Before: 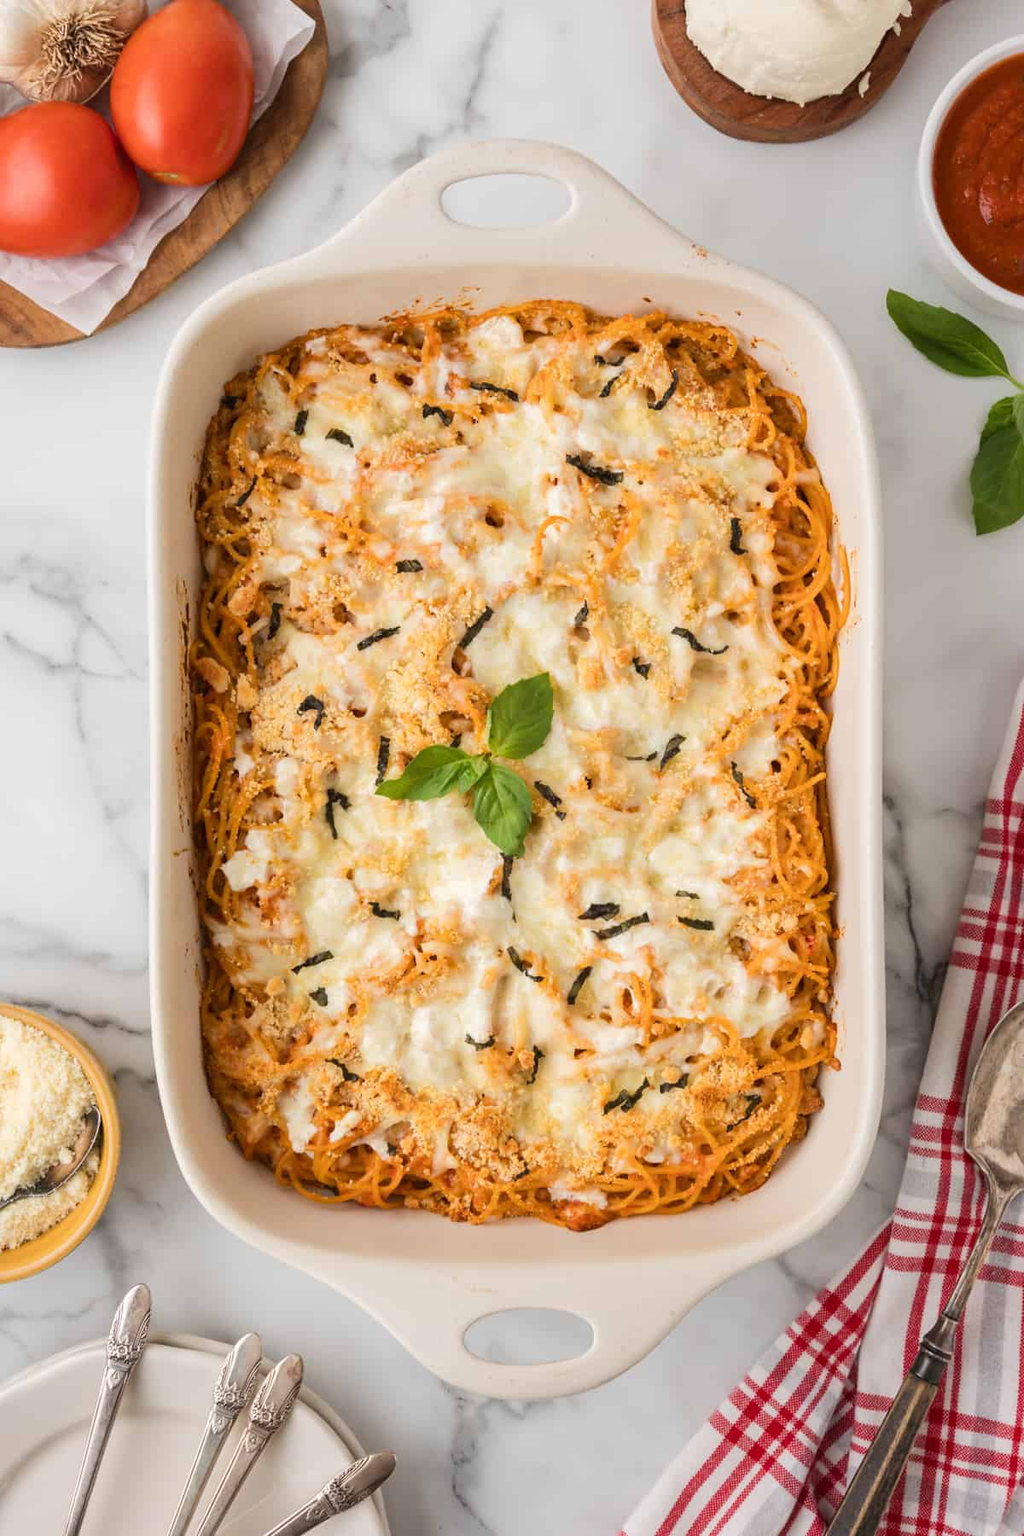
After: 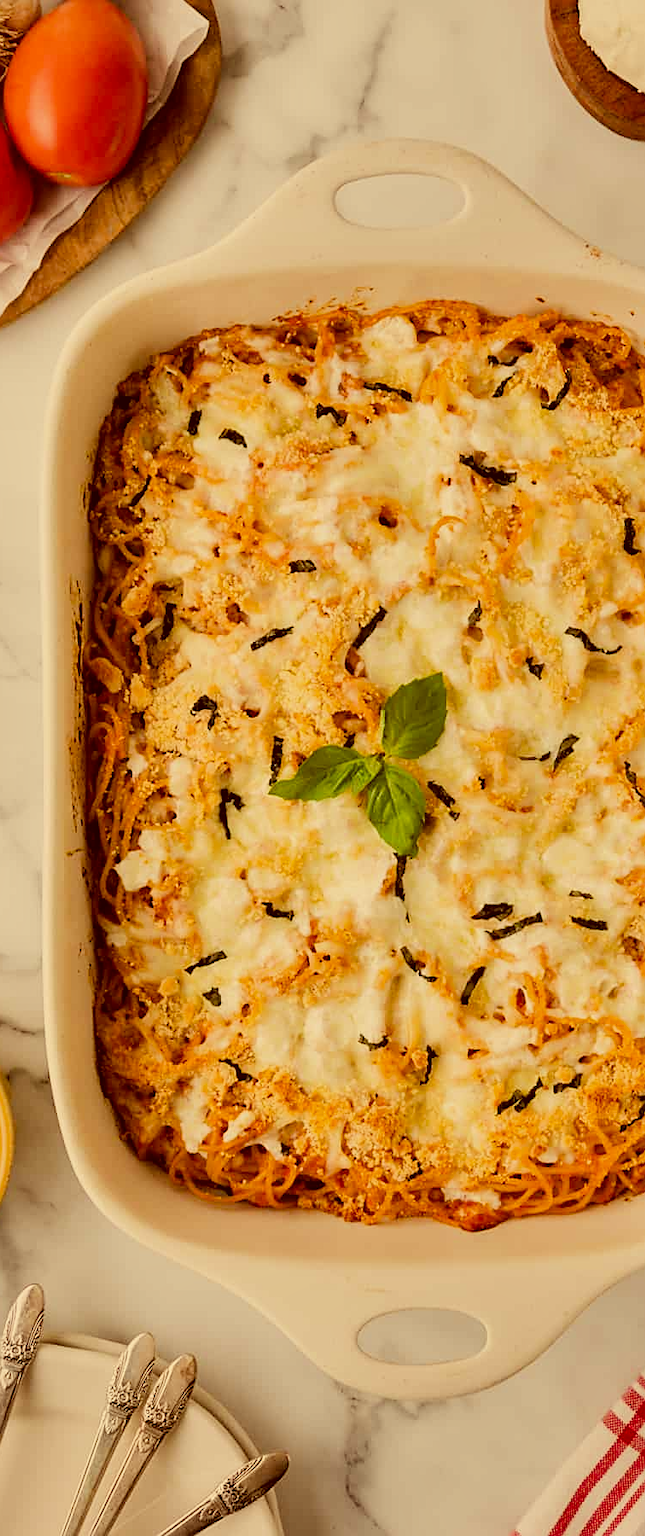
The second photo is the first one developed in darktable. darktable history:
color correction: highlights a* 1.15, highlights b* 24.78, shadows a* 16.02, shadows b* 24.22
shadows and highlights: soften with gaussian
filmic rgb: black relative exposure -4.74 EV, white relative exposure 4.05 EV, hardness 2.79
sharpen: on, module defaults
tone equalizer: -8 EV -0.001 EV, -7 EV 0.001 EV, -6 EV -0.005 EV, -5 EV -0.005 EV, -4 EV -0.081 EV, -3 EV -0.215 EV, -2 EV -0.296 EV, -1 EV 0.107 EV, +0 EV 0.309 EV
crop: left 10.474%, right 26.497%
